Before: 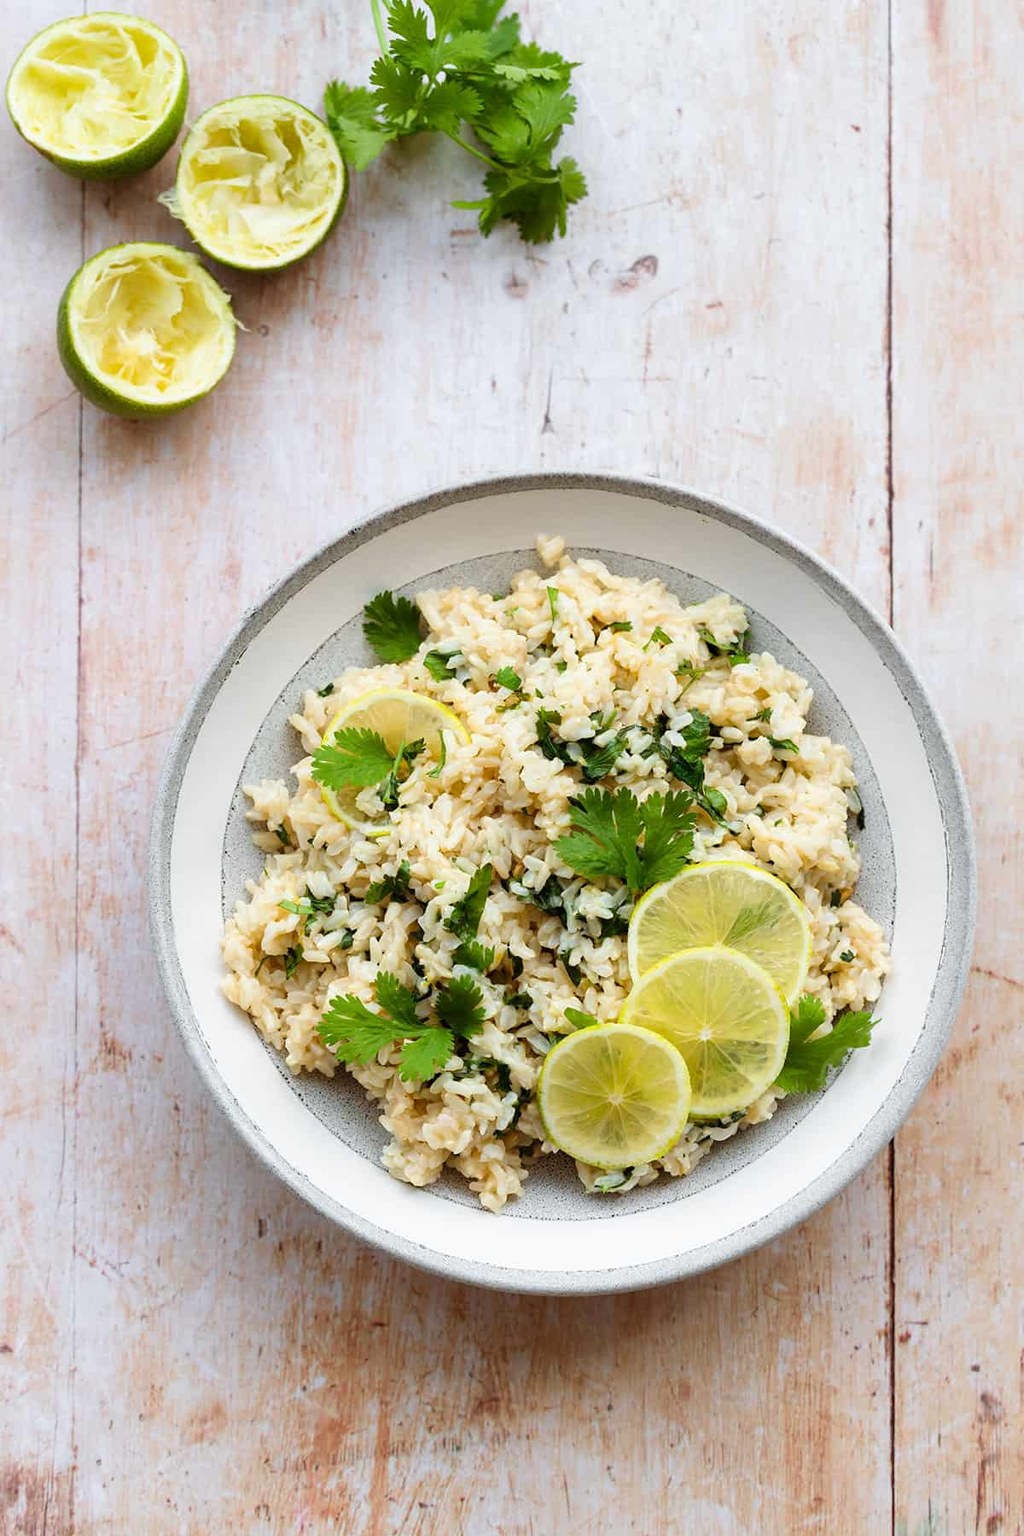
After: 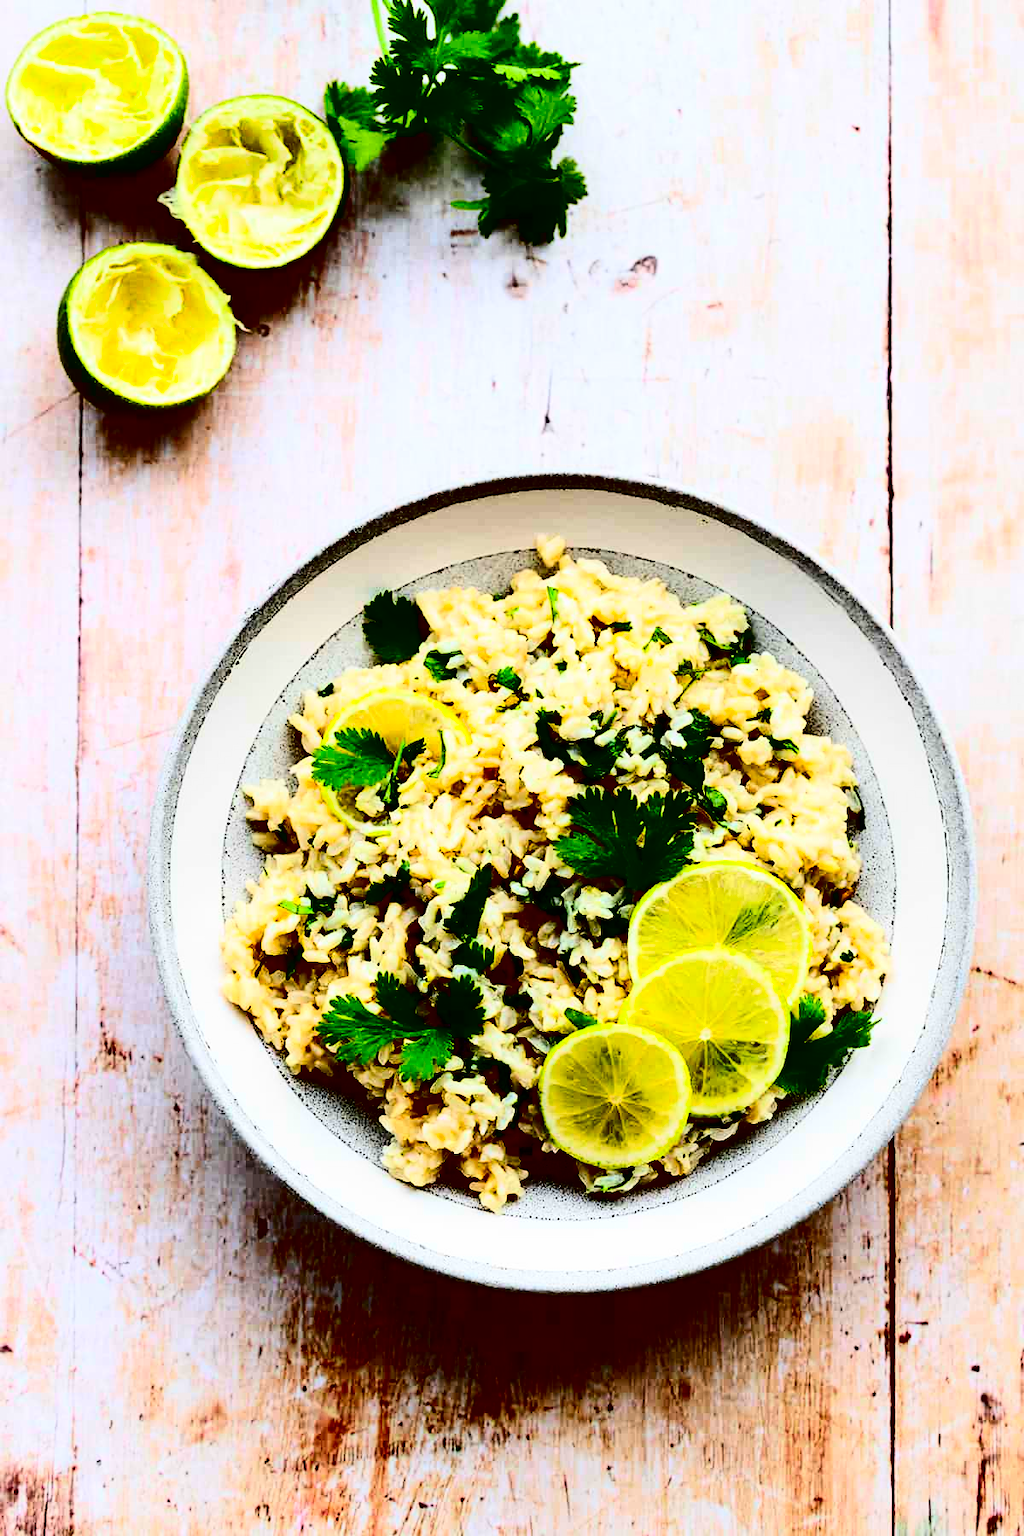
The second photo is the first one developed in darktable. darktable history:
contrast brightness saturation: contrast 0.77, brightness -0.991, saturation 0.992
